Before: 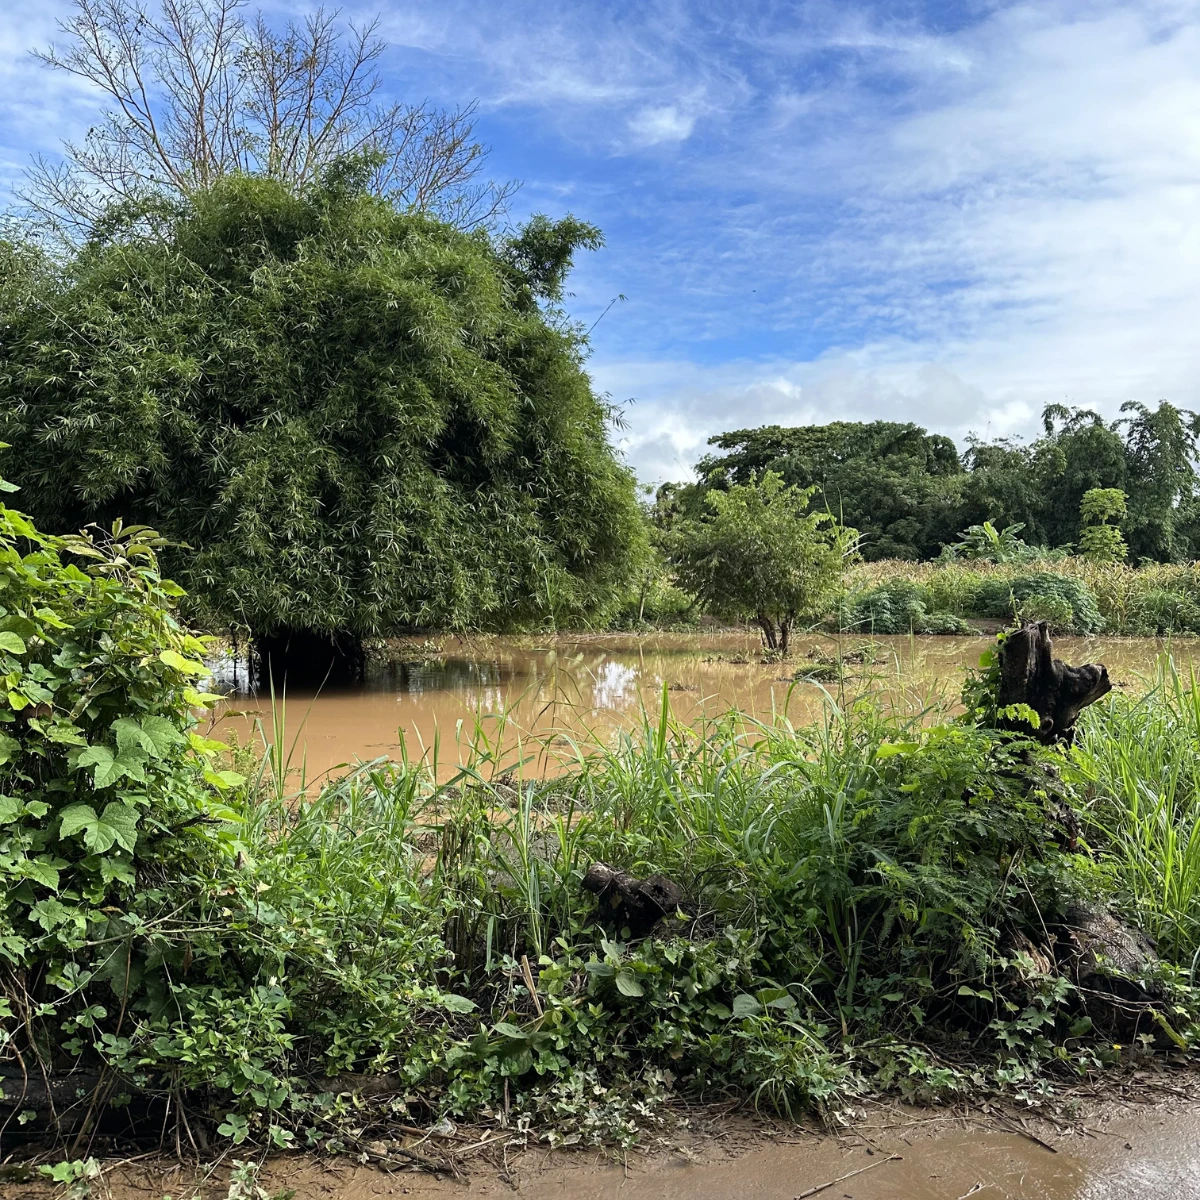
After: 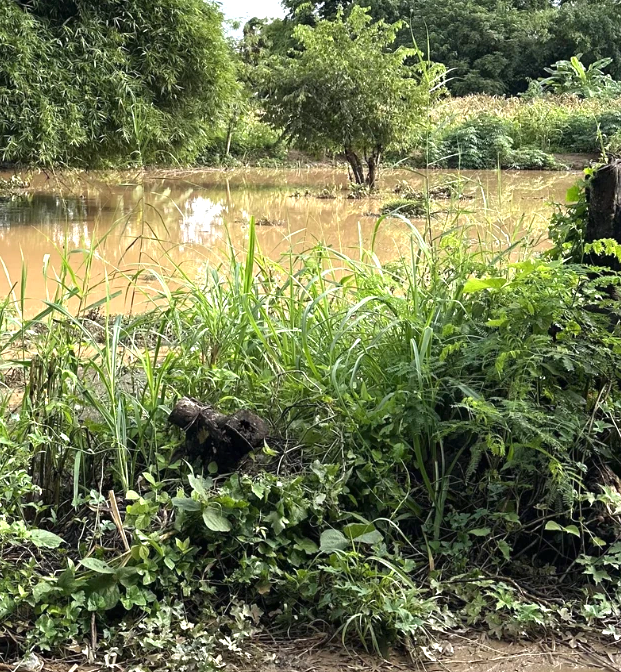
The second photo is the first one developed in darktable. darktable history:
crop: left 34.479%, top 38.822%, right 13.718%, bottom 5.172%
exposure: black level correction 0, exposure 0.7 EV, compensate exposure bias true, compensate highlight preservation false
